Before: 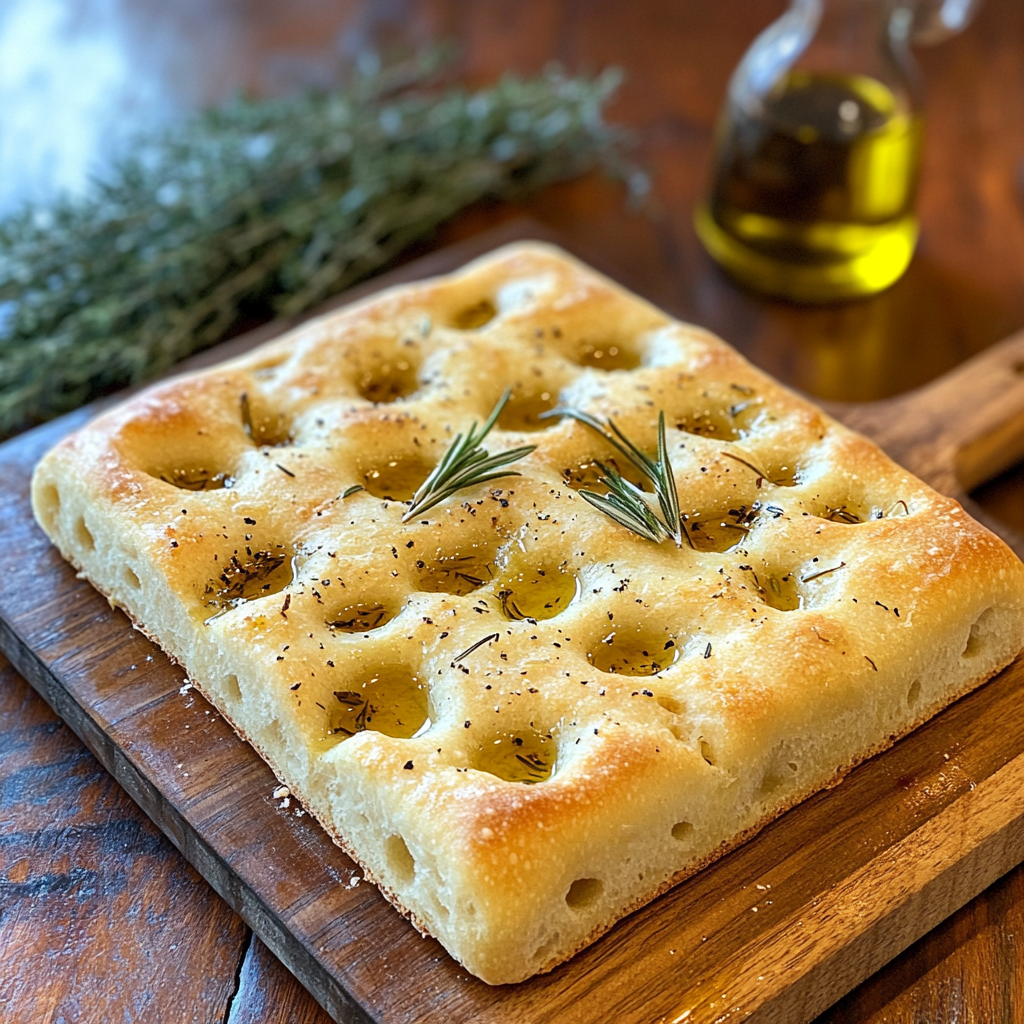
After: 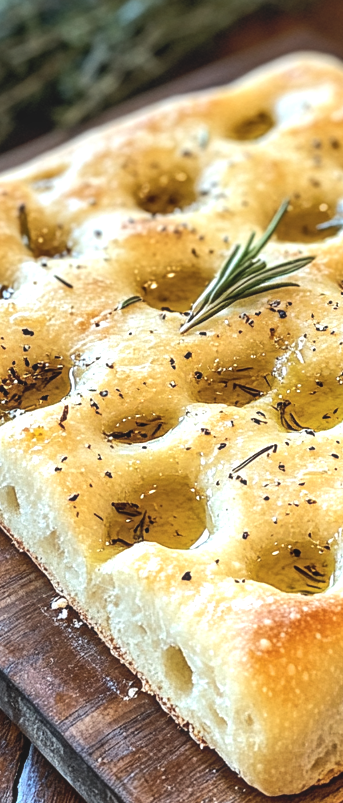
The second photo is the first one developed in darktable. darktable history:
contrast brightness saturation: contrast -0.15, brightness 0.05, saturation -0.12
tone equalizer: -8 EV -0.75 EV, -7 EV -0.7 EV, -6 EV -0.6 EV, -5 EV -0.4 EV, -3 EV 0.4 EV, -2 EV 0.6 EV, -1 EV 0.7 EV, +0 EV 0.75 EV, edges refinement/feathering 500, mask exposure compensation -1.57 EV, preserve details no
crop and rotate: left 21.77%, top 18.528%, right 44.676%, bottom 2.997%
local contrast: on, module defaults
